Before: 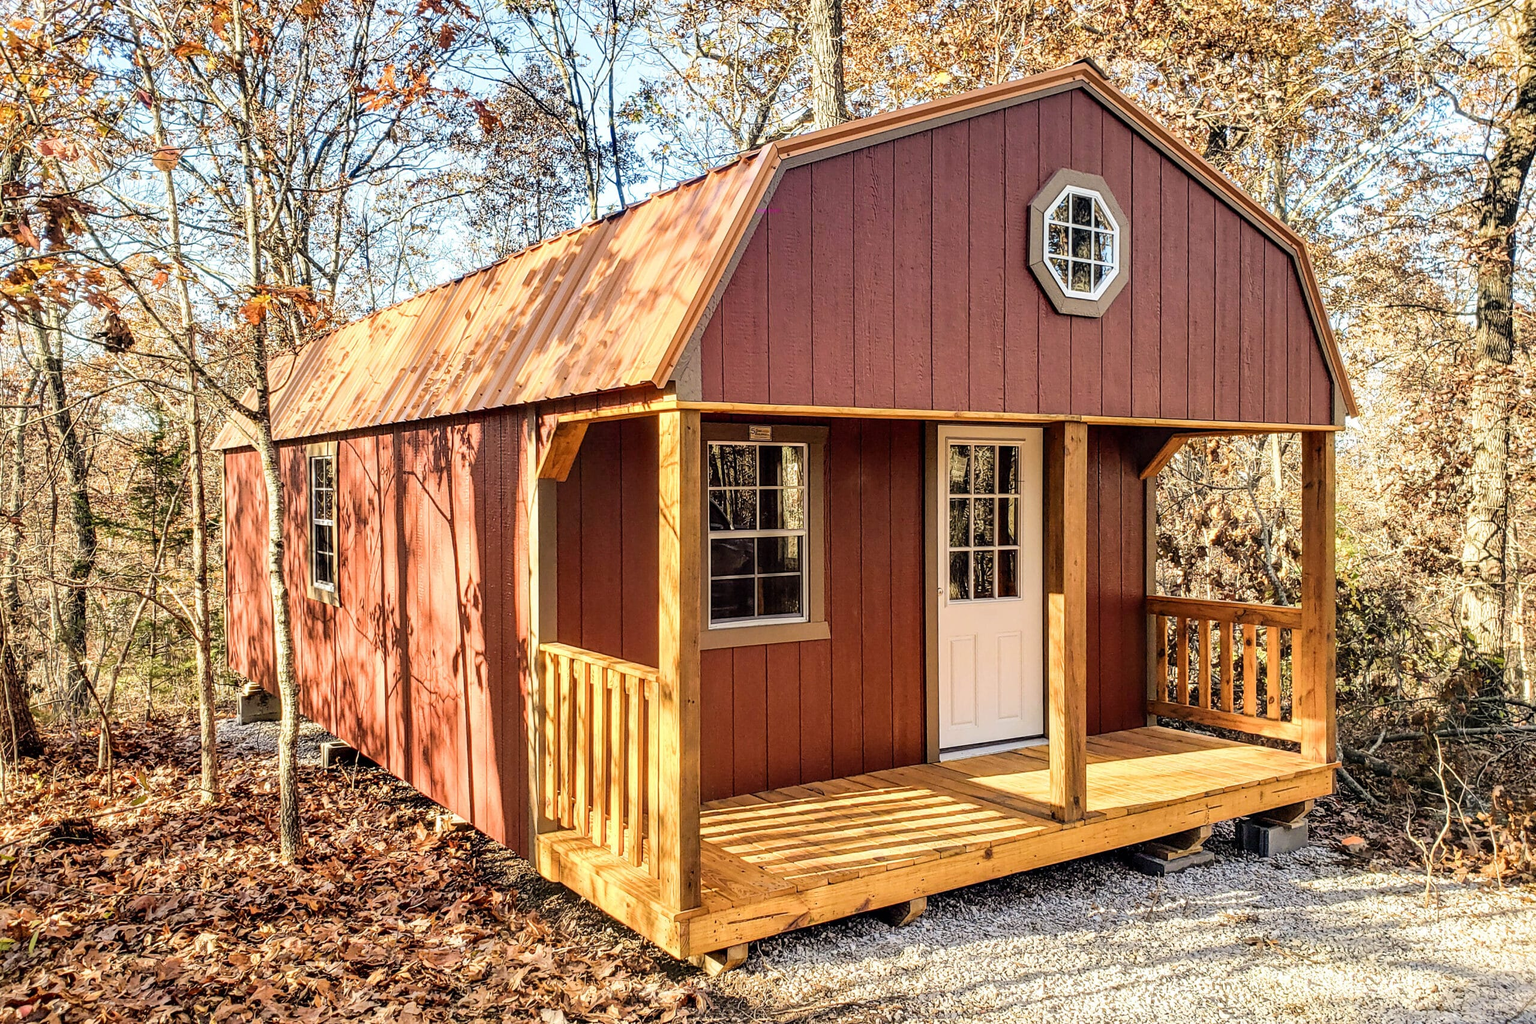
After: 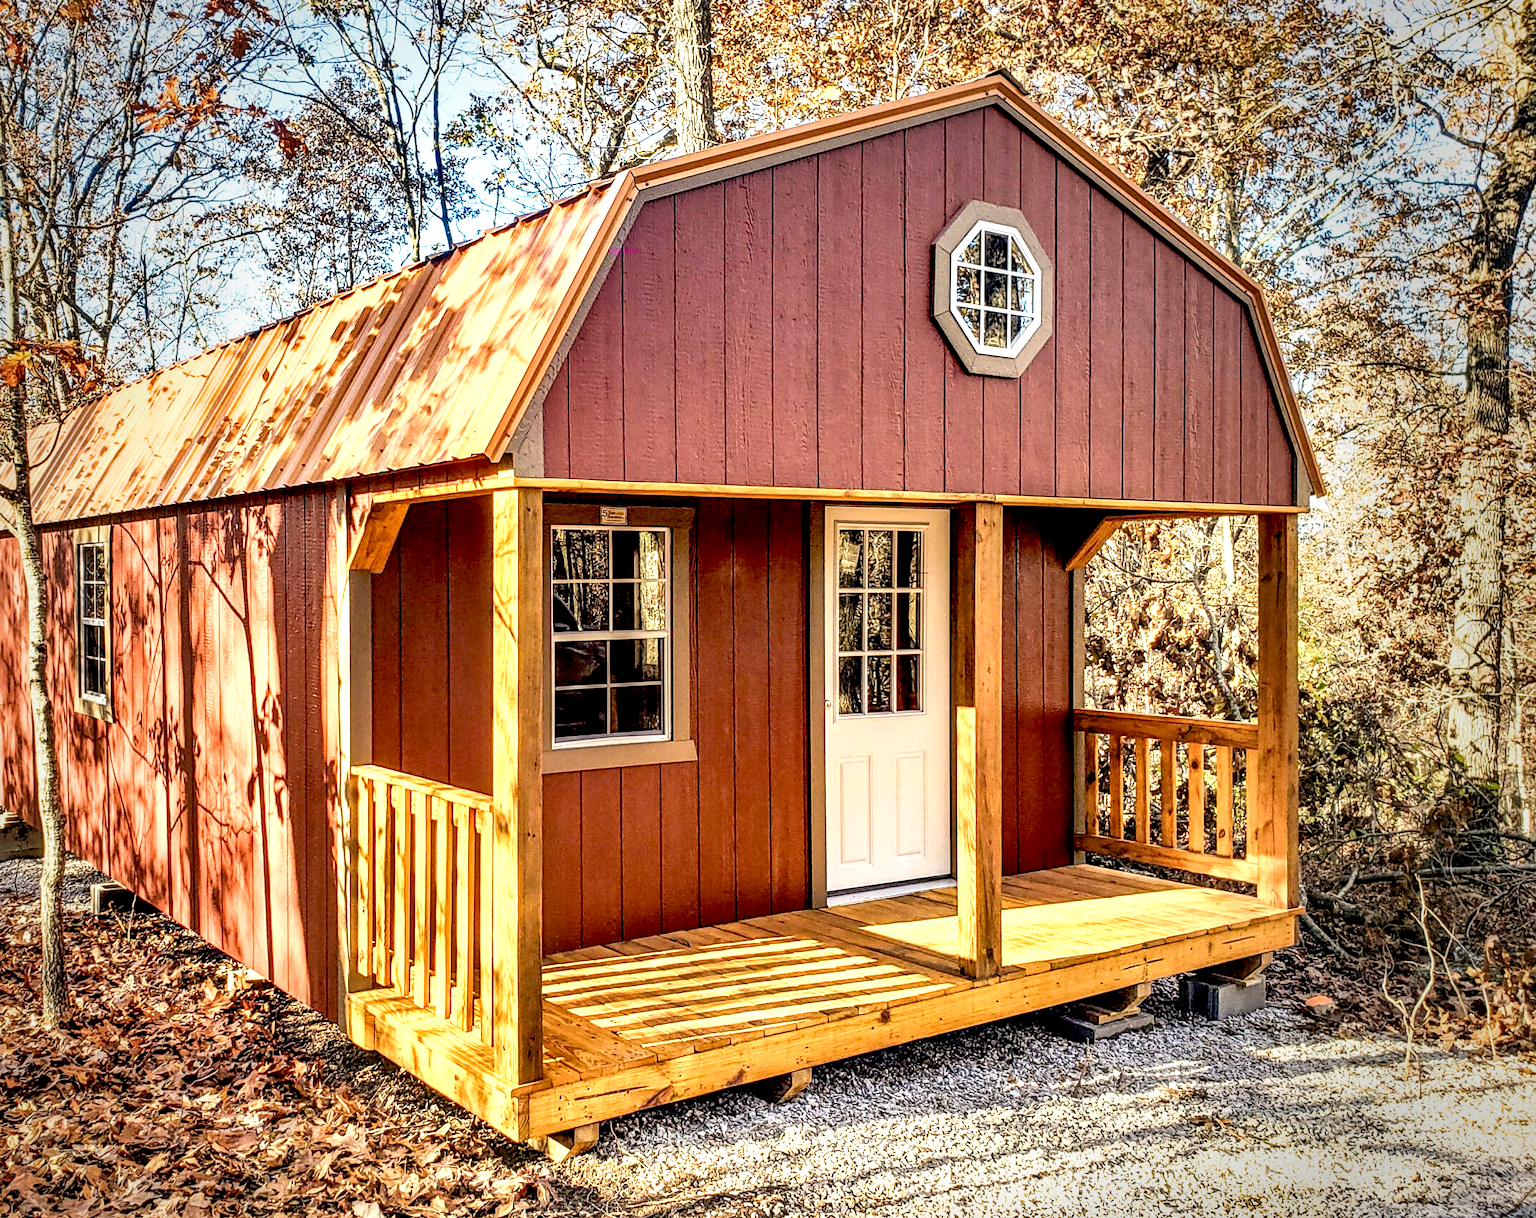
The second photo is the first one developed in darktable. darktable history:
crop: left 15.964%
exposure: black level correction 0.011, exposure 0.699 EV, compensate highlight preservation false
shadows and highlights: soften with gaussian
vignetting: fall-off start 63.86%, saturation -0.031, center (-0.08, 0.073), width/height ratio 0.885
local contrast: on, module defaults
